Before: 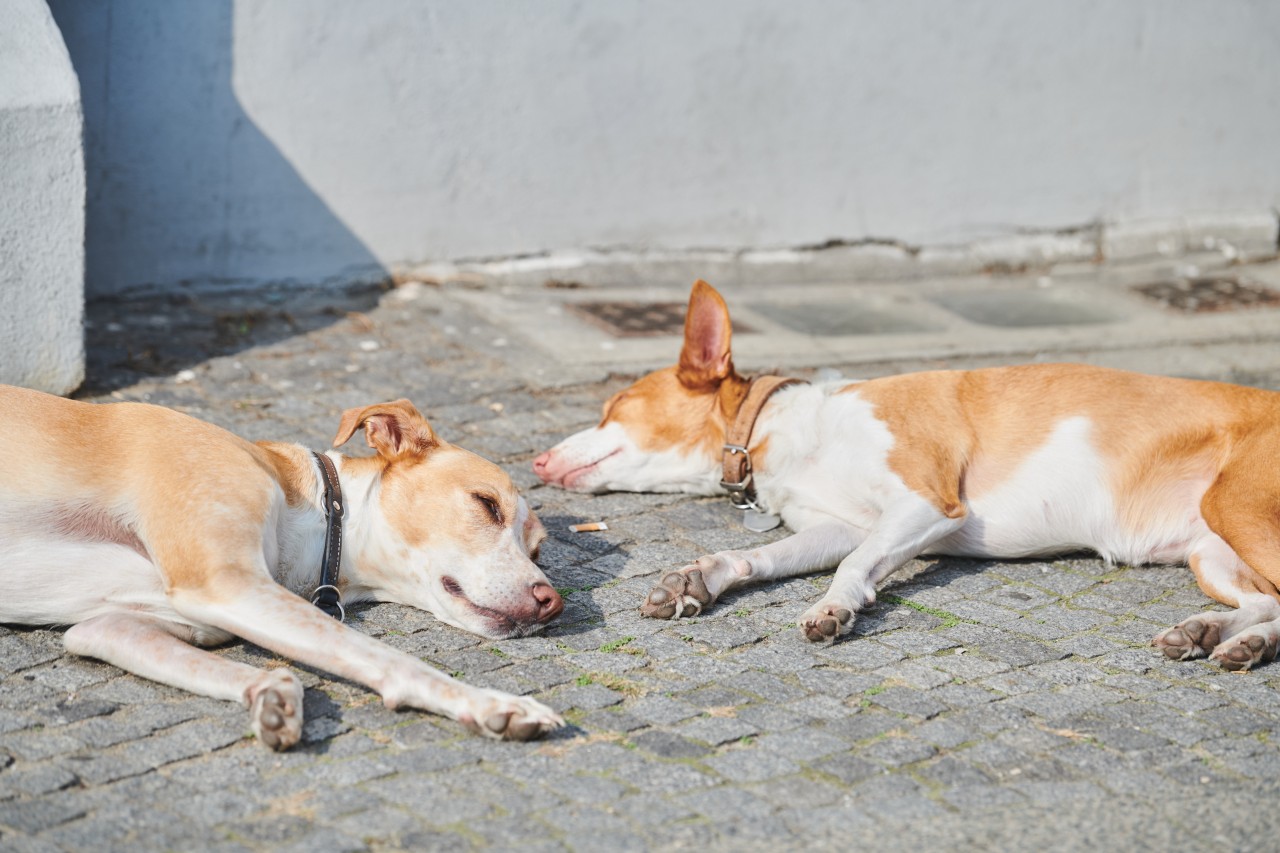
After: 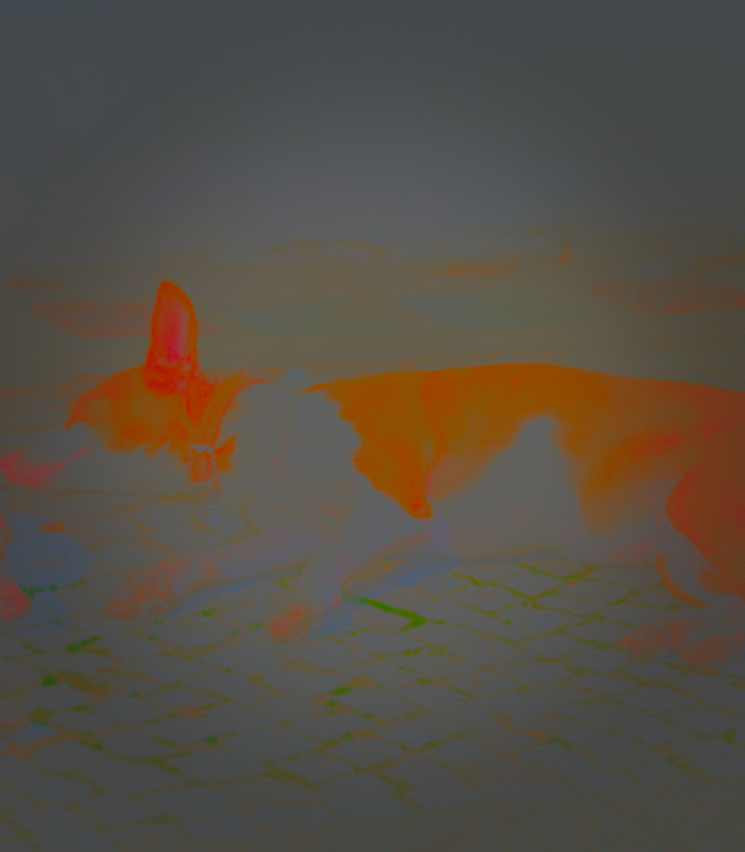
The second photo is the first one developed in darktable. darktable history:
contrast brightness saturation: contrast -0.977, brightness -0.163, saturation 0.742
exposure: exposure 0.298 EV, compensate exposure bias true, compensate highlight preservation false
vignetting: fall-off start 34.07%, fall-off radius 64.77%, brightness -0.456, saturation -0.292, width/height ratio 0.957, dithering 8-bit output, unbound false
crop: left 41.76%
